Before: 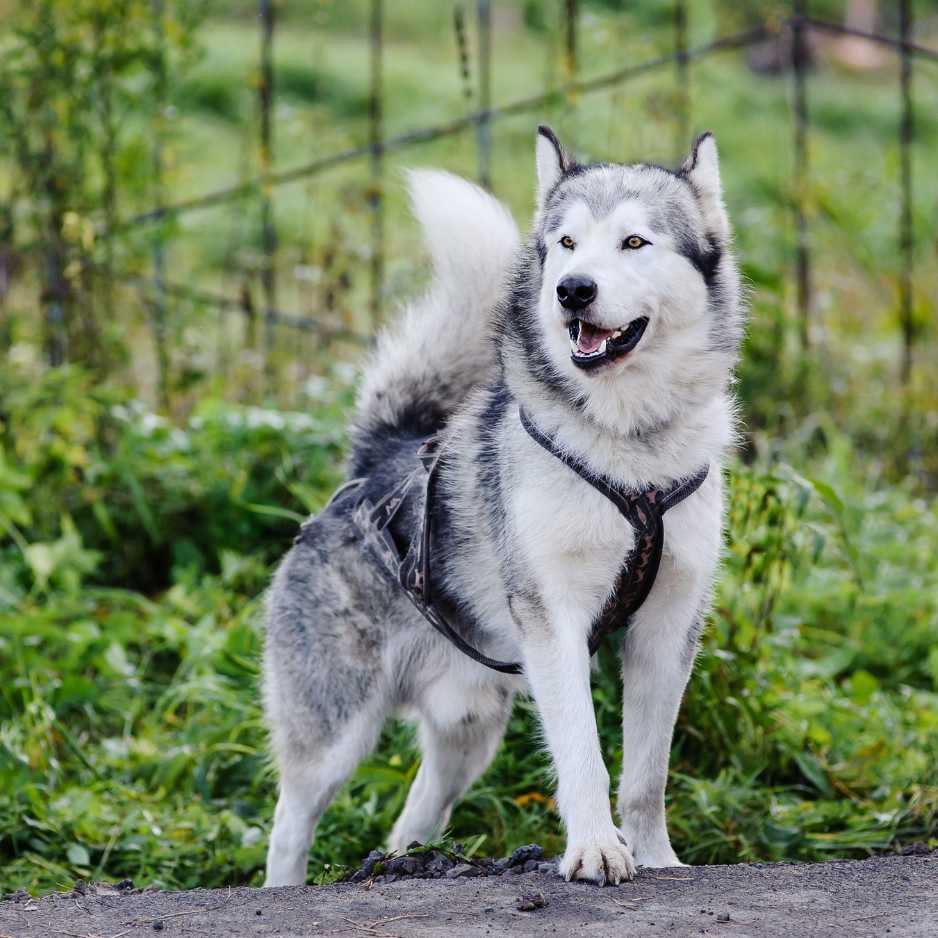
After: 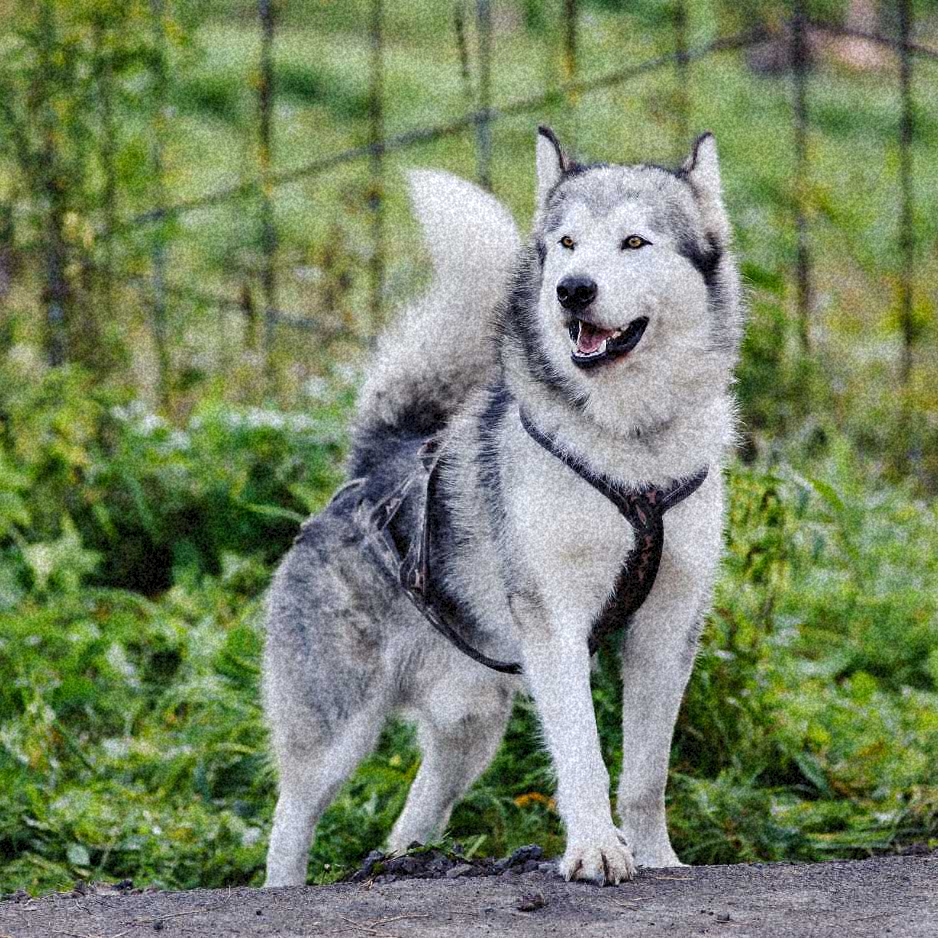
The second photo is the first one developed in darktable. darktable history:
grain: coarseness 46.9 ISO, strength 50.21%, mid-tones bias 0%
shadows and highlights: low approximation 0.01, soften with gaussian
